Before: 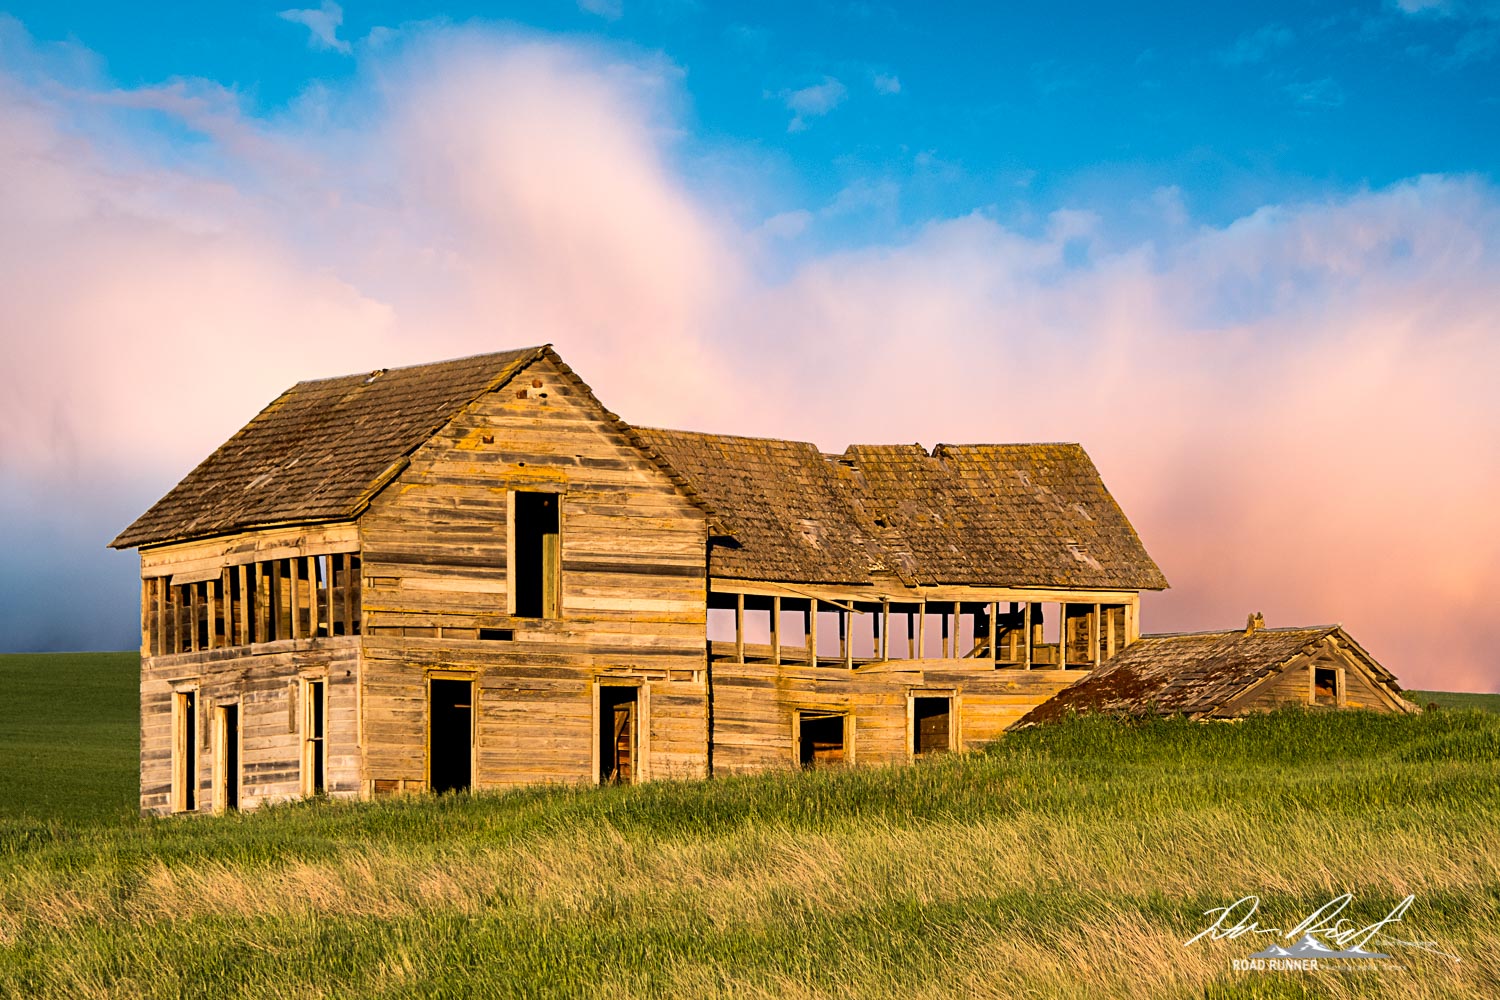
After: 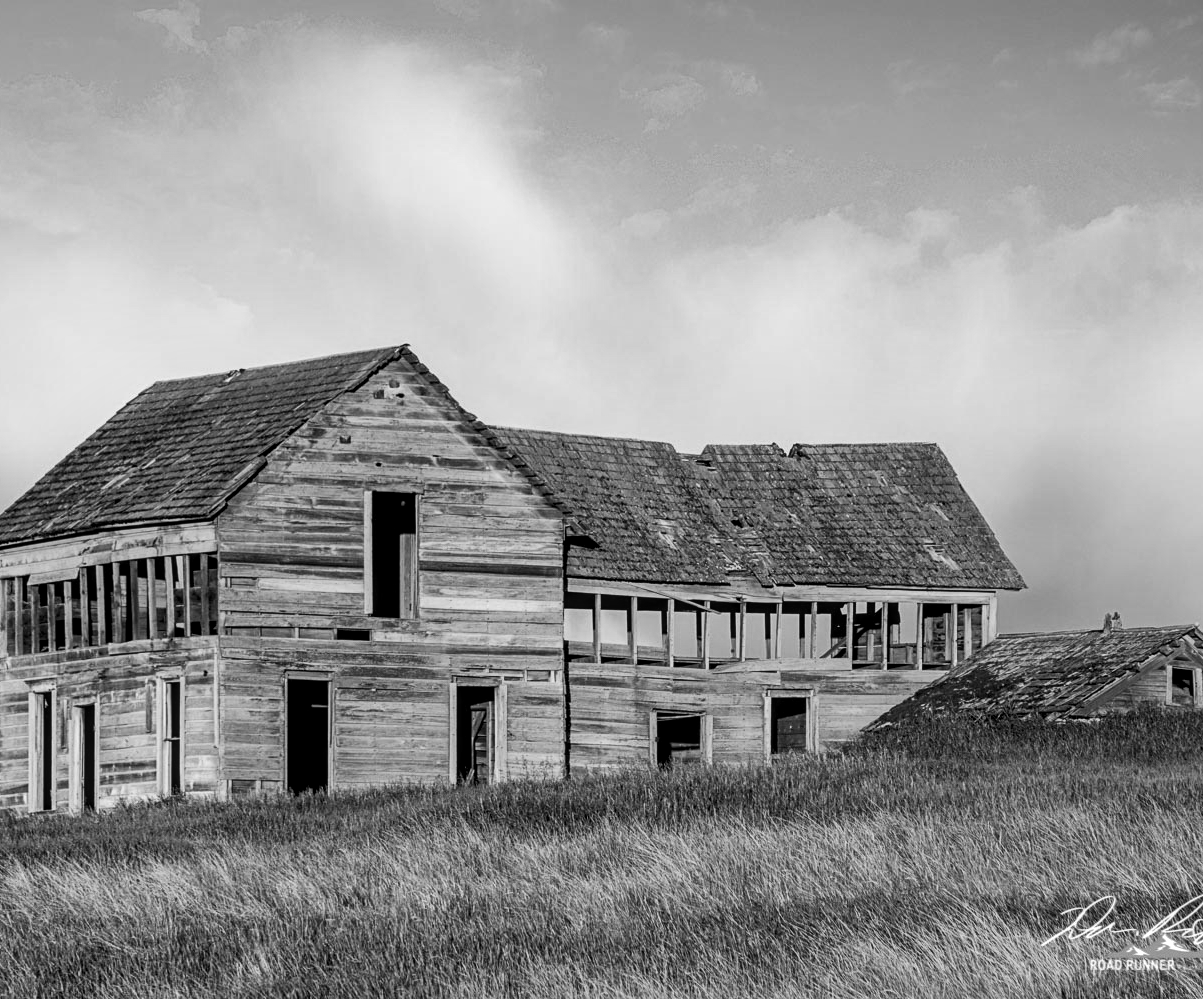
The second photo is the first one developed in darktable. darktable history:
crop and rotate: left 9.597%, right 10.195%
color zones: curves: ch0 [(0, 0.5) (0.143, 0.5) (0.286, 0.5) (0.429, 0.5) (0.571, 0.5) (0.714, 0.476) (0.857, 0.5) (1, 0.5)]; ch2 [(0, 0.5) (0.143, 0.5) (0.286, 0.5) (0.429, 0.5) (0.571, 0.5) (0.714, 0.487) (0.857, 0.5) (1, 0.5)]
exposure: exposure 0.078 EV, compensate highlight preservation false
color calibration: output gray [0.22, 0.42, 0.37, 0], gray › normalize channels true, illuminant same as pipeline (D50), adaptation XYZ, x 0.346, y 0.359, gamut compression 0
local contrast: detail 130%
